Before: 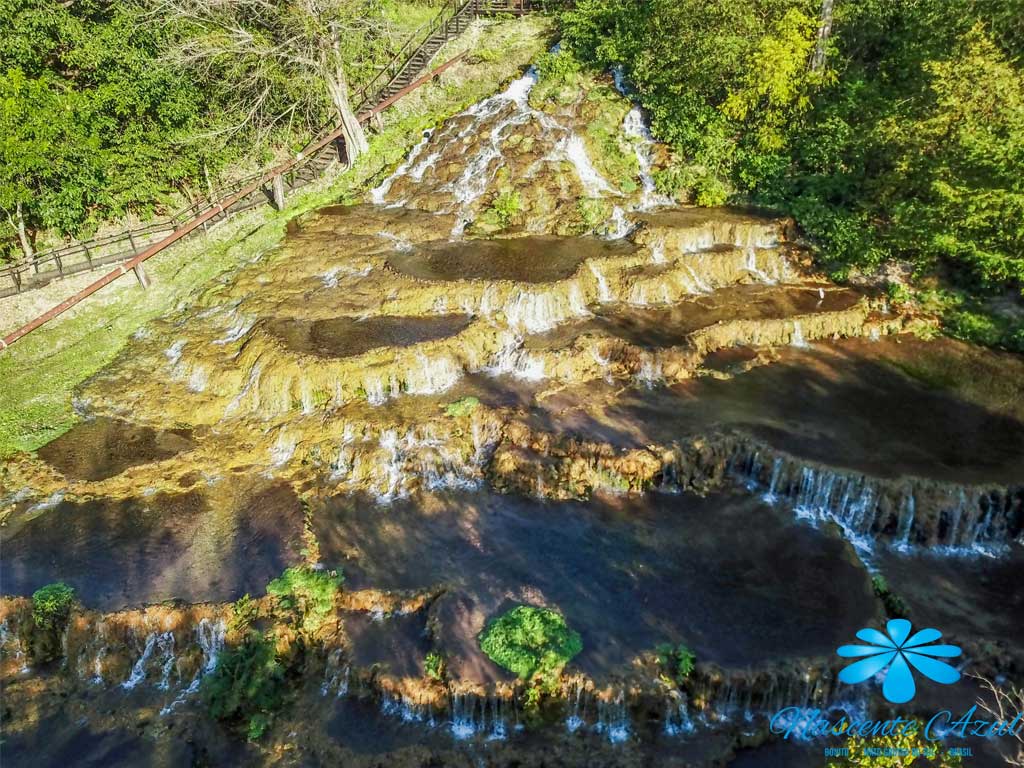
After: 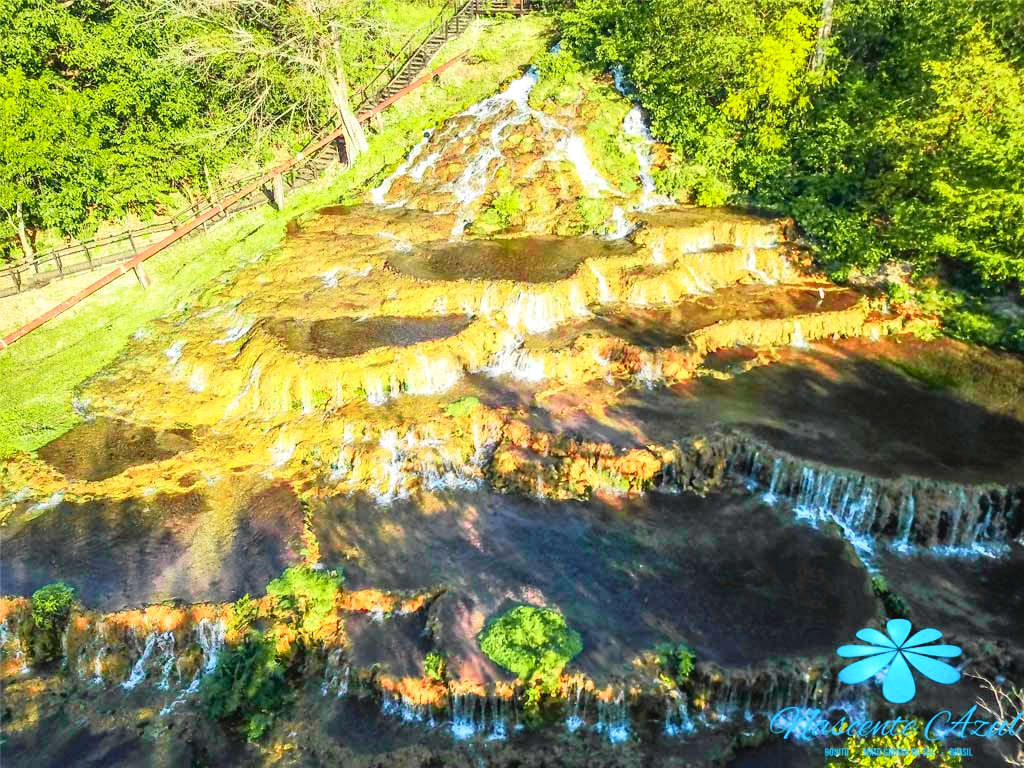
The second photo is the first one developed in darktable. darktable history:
exposure: black level correction -0.002, exposure 0.54 EV, compensate highlight preservation false
tone curve: curves: ch0 [(0, 0.012) (0.144, 0.137) (0.326, 0.386) (0.489, 0.573) (0.656, 0.763) (0.849, 0.902) (1, 0.974)]; ch1 [(0, 0) (0.366, 0.367) (0.475, 0.453) (0.494, 0.493) (0.504, 0.497) (0.544, 0.579) (0.562, 0.619) (0.622, 0.694) (1, 1)]; ch2 [(0, 0) (0.333, 0.346) (0.375, 0.375) (0.424, 0.43) (0.476, 0.492) (0.502, 0.503) (0.533, 0.541) (0.572, 0.615) (0.605, 0.656) (0.641, 0.709) (1, 1)], color space Lab, independent channels, preserve colors none
